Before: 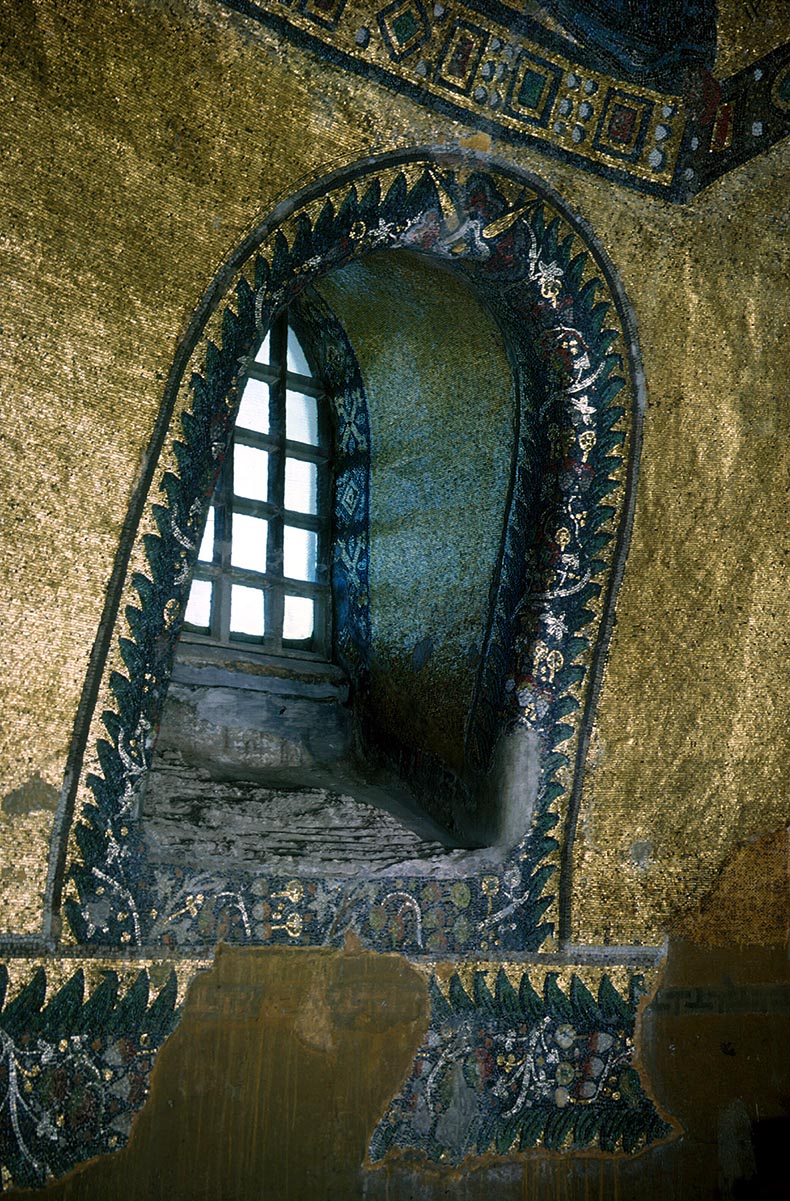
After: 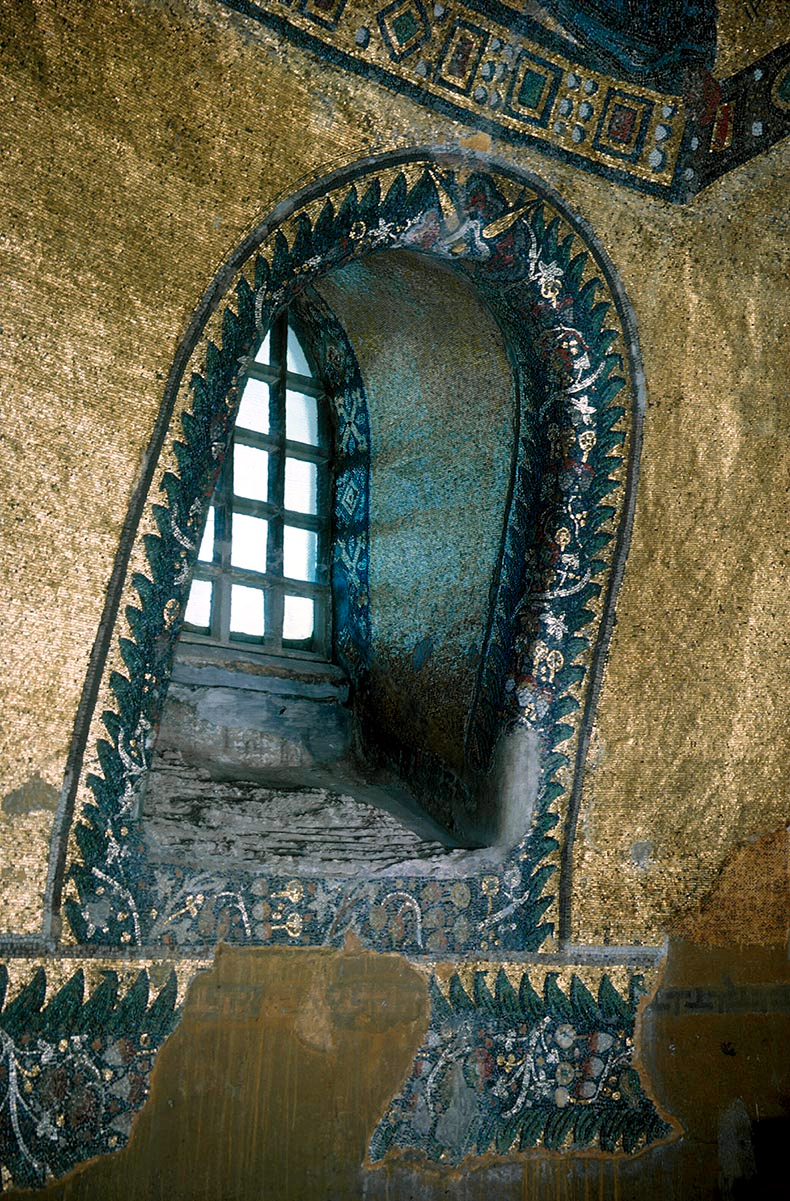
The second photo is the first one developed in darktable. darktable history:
exposure: compensate highlight preservation false
color zones: curves: ch1 [(0.29, 0.492) (0.373, 0.185) (0.509, 0.481)]; ch2 [(0.25, 0.462) (0.749, 0.457)]
